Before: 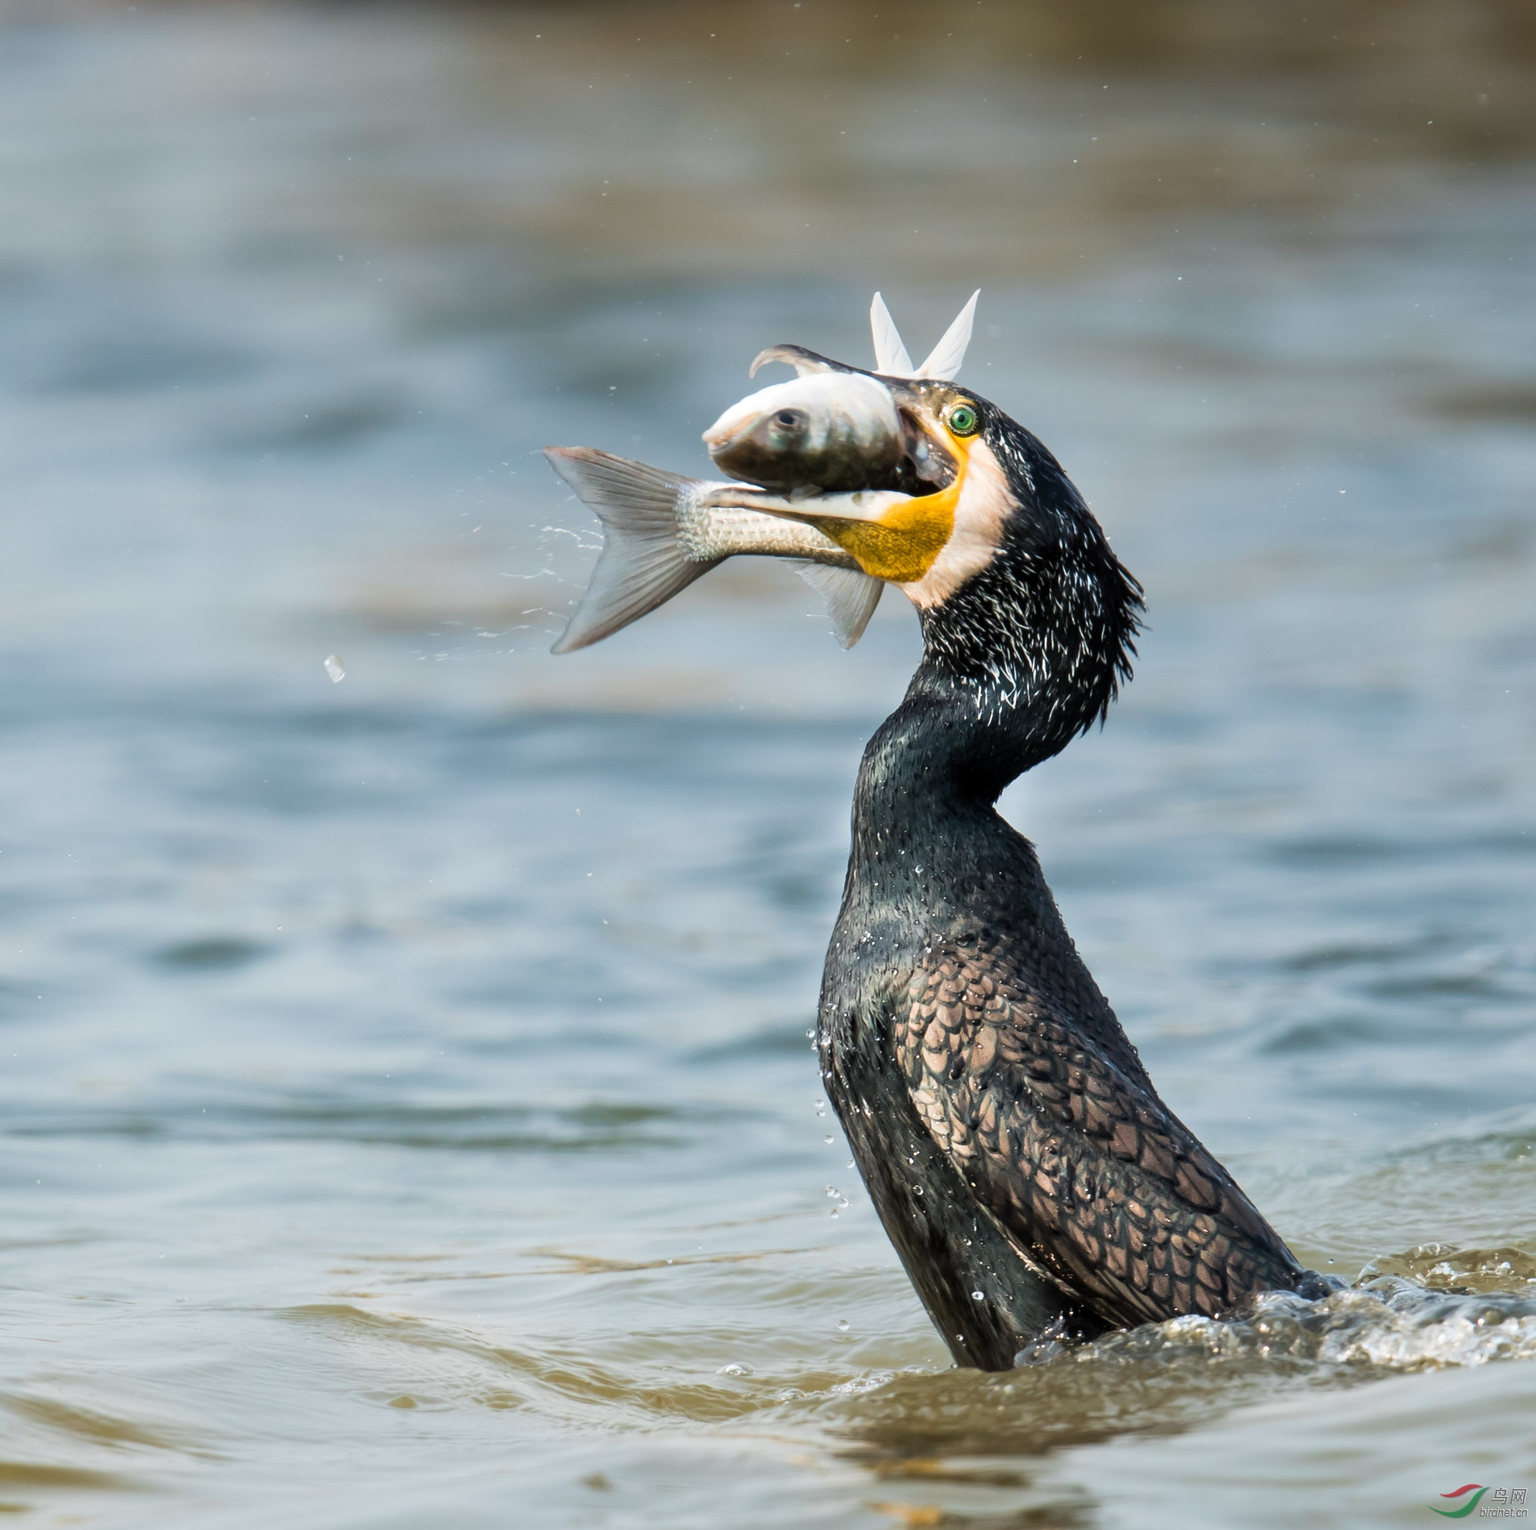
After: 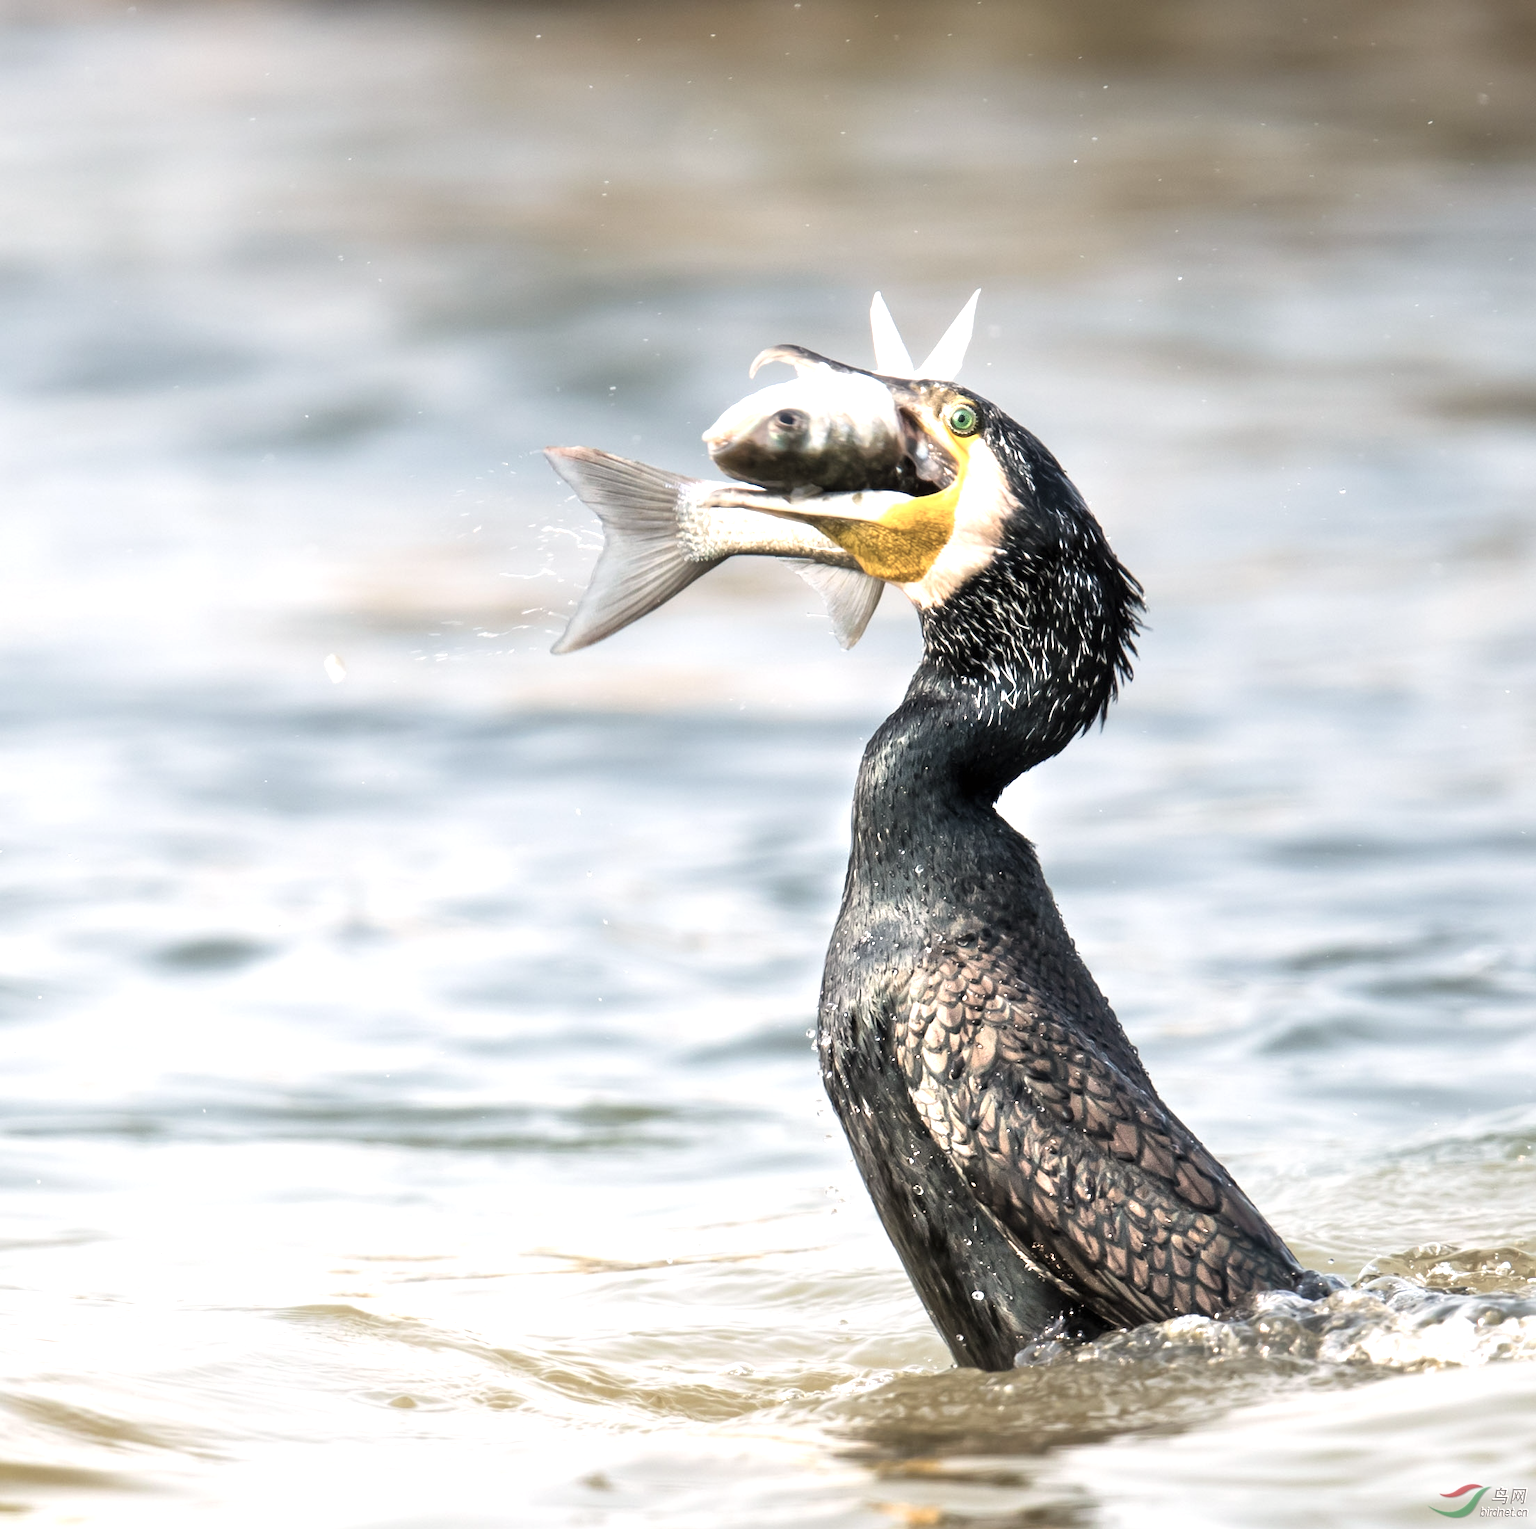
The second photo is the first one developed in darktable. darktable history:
exposure: black level correction 0, exposure 0.9 EV, compensate highlight preservation false
color correction: highlights a* 5.57, highlights b* 5.22, saturation 0.683
